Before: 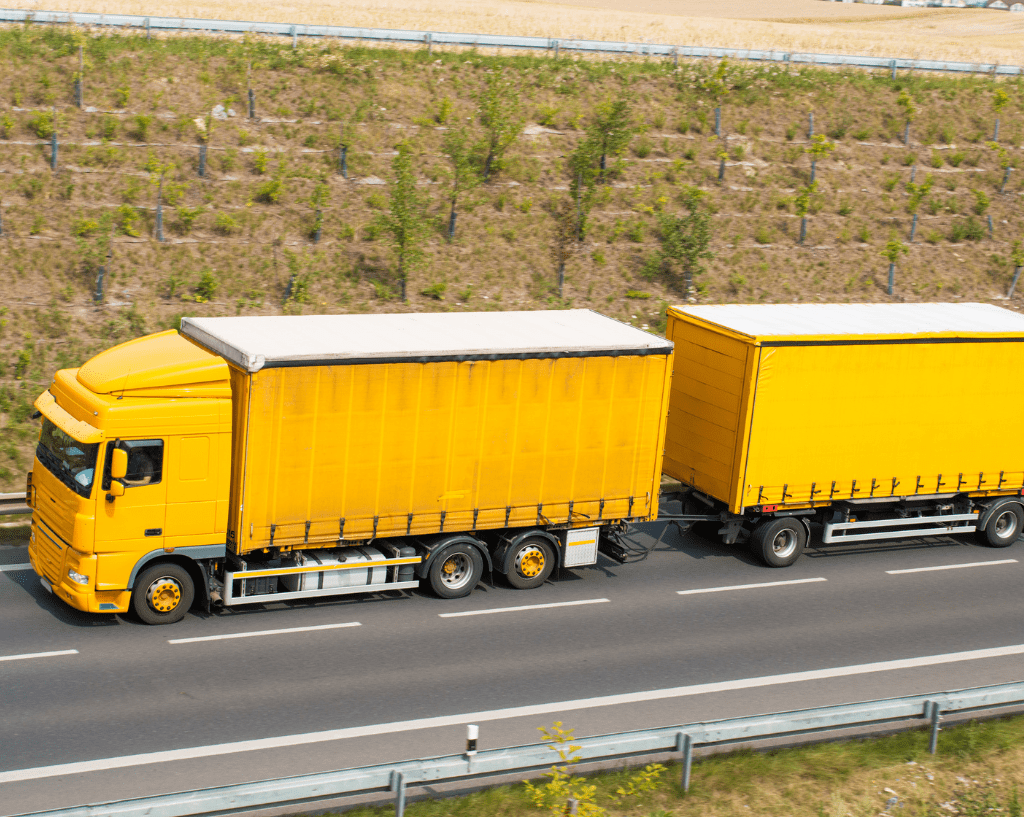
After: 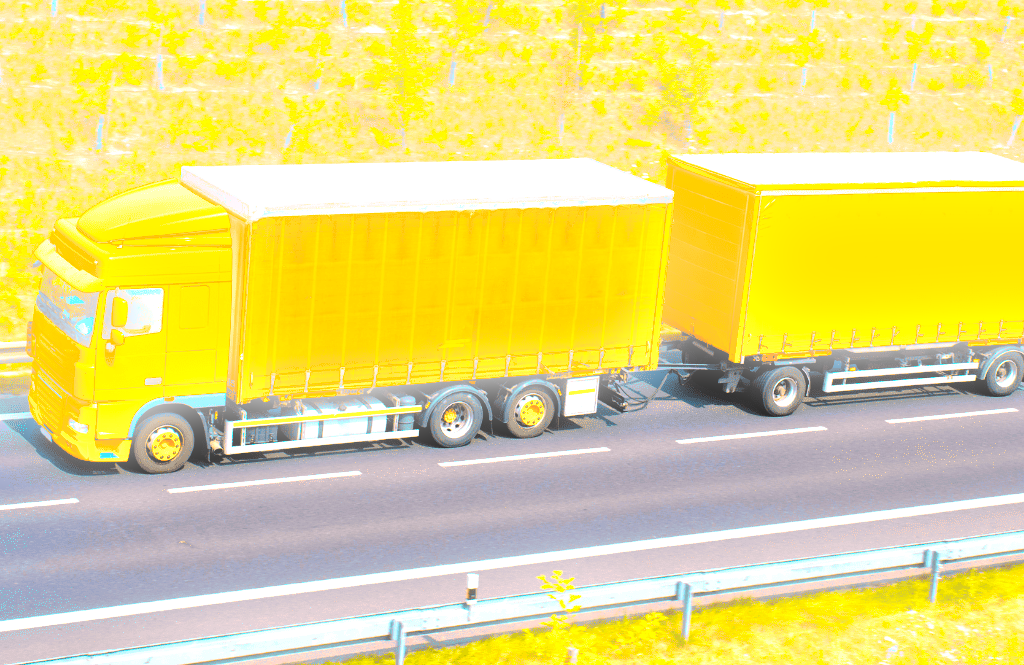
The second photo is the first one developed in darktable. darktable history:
crop and rotate: top 18.507%
bloom: size 9%, threshold 100%, strength 7%
velvia: strength 51%, mid-tones bias 0.51
color balance rgb: global offset › luminance 0.71%, perceptual saturation grading › global saturation -11.5%, perceptual brilliance grading › highlights 17.77%, perceptual brilliance grading › mid-tones 31.71%, perceptual brilliance grading › shadows -31.01%, global vibrance 50%
color zones: curves: ch0 [(0.018, 0.548) (0.197, 0.654) (0.425, 0.447) (0.605, 0.658) (0.732, 0.579)]; ch1 [(0.105, 0.531) (0.224, 0.531) (0.386, 0.39) (0.618, 0.456) (0.732, 0.456) (0.956, 0.421)]; ch2 [(0.039, 0.583) (0.215, 0.465) (0.399, 0.544) (0.465, 0.548) (0.614, 0.447) (0.724, 0.43) (0.882, 0.623) (0.956, 0.632)]
tone equalizer: -7 EV 0.15 EV, -6 EV 0.6 EV, -5 EV 1.15 EV, -4 EV 1.33 EV, -3 EV 1.15 EV, -2 EV 0.6 EV, -1 EV 0.15 EV, mask exposure compensation -0.5 EV
color calibration: illuminant as shot in camera, x 0.358, y 0.373, temperature 4628.91 K
